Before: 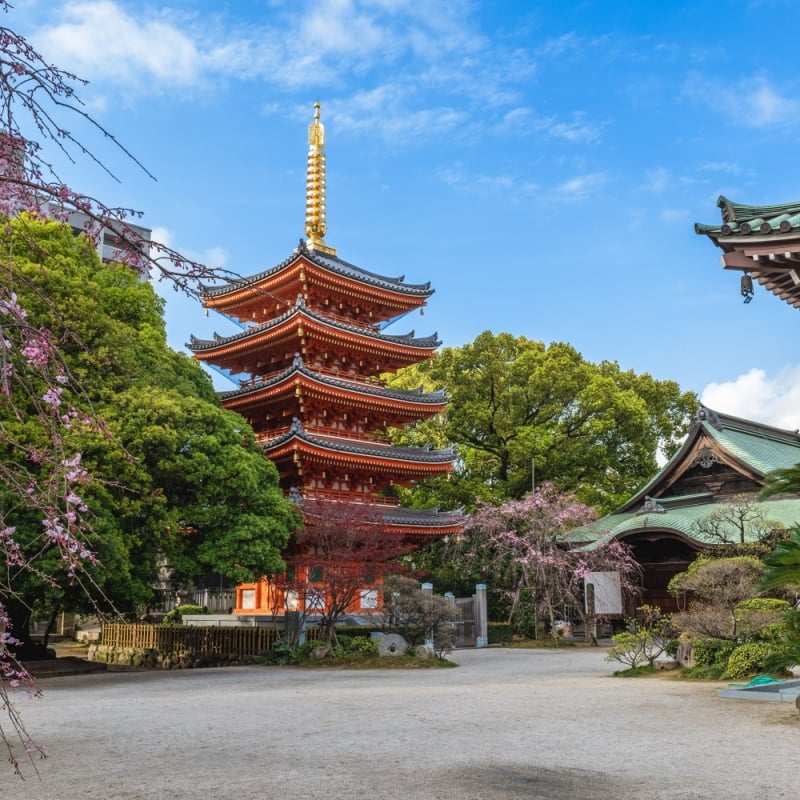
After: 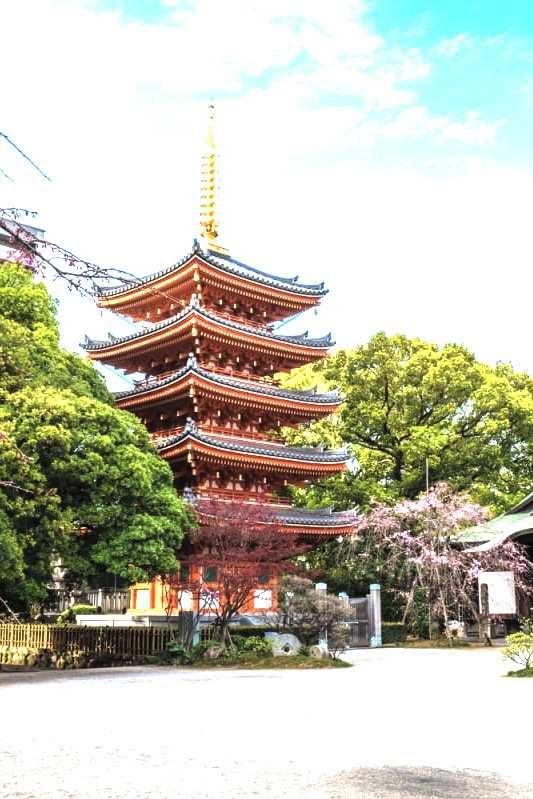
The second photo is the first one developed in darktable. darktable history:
crop and rotate: left 13.409%, right 19.924%
exposure: black level correction 0, exposure 0.7 EV, compensate highlight preservation false
levels: levels [0.044, 0.475, 0.791]
velvia: on, module defaults
contrast brightness saturation: brightness 0.13
